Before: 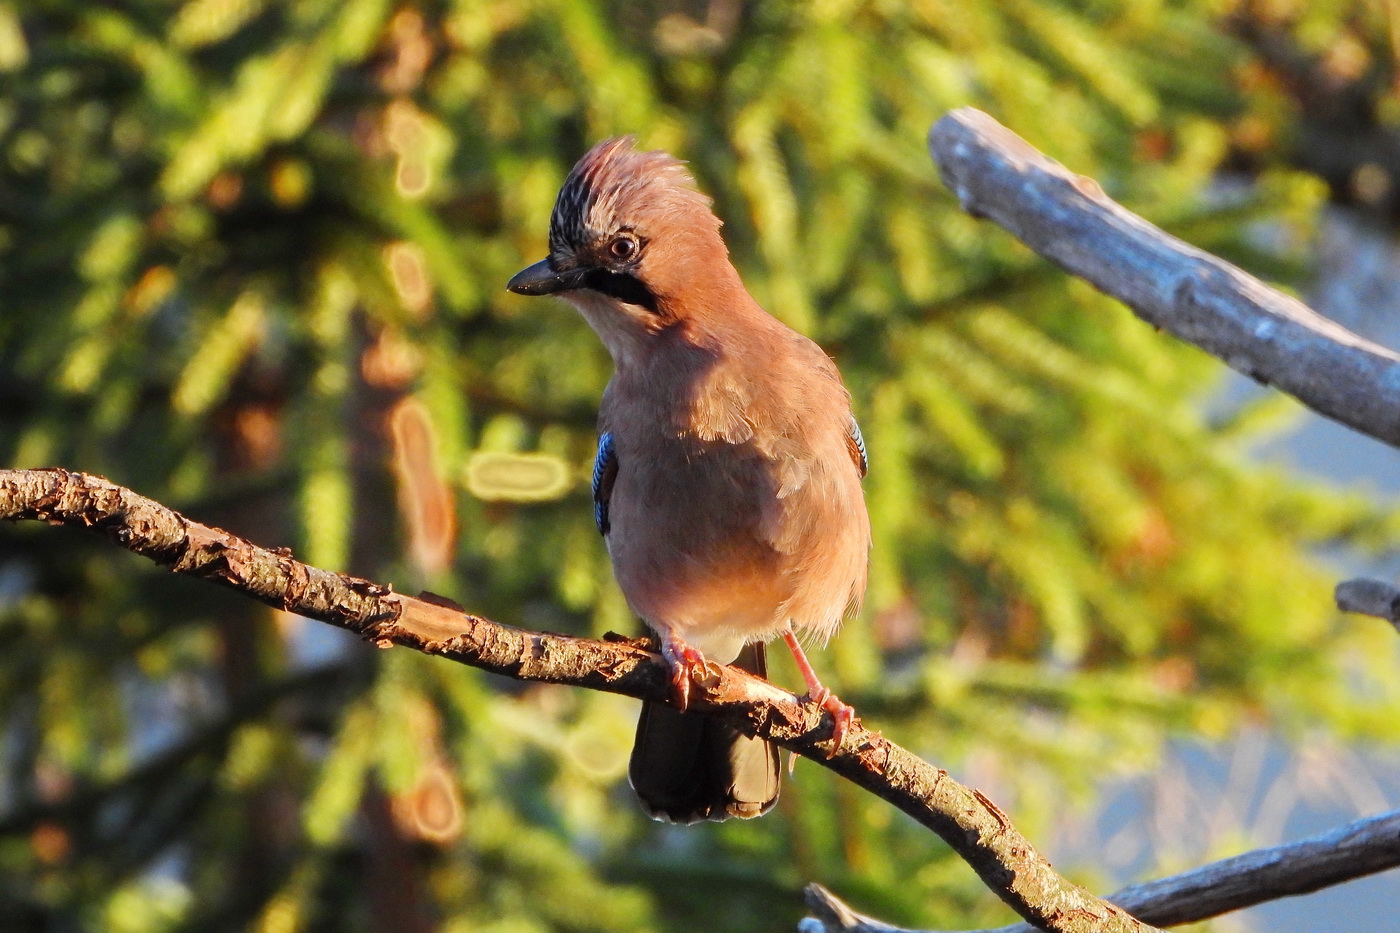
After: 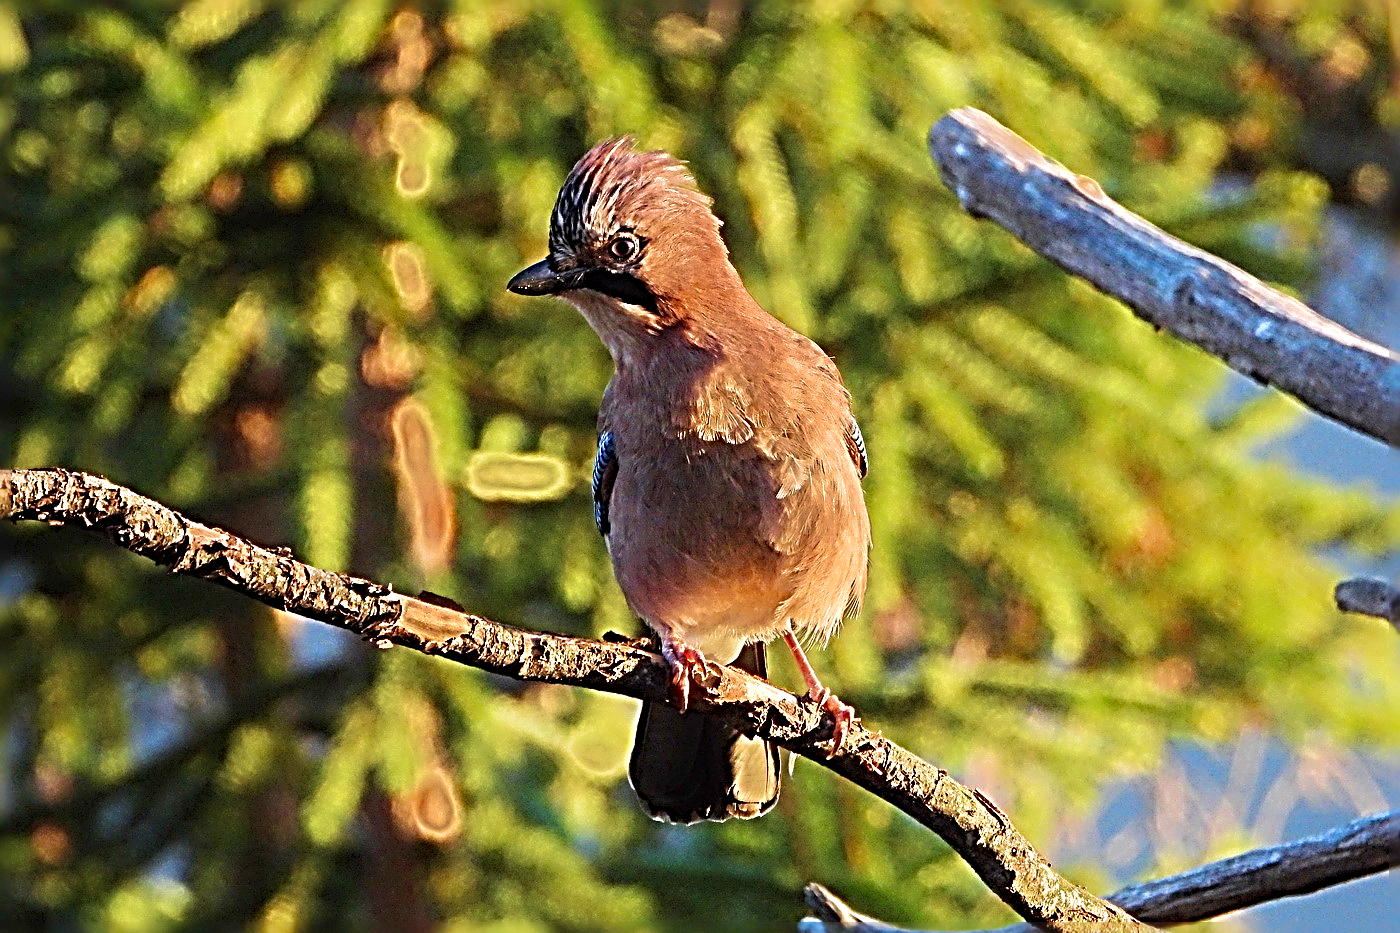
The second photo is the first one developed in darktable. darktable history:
sharpen: radius 4.046, amount 1.997
velvia: strength 49.47%
